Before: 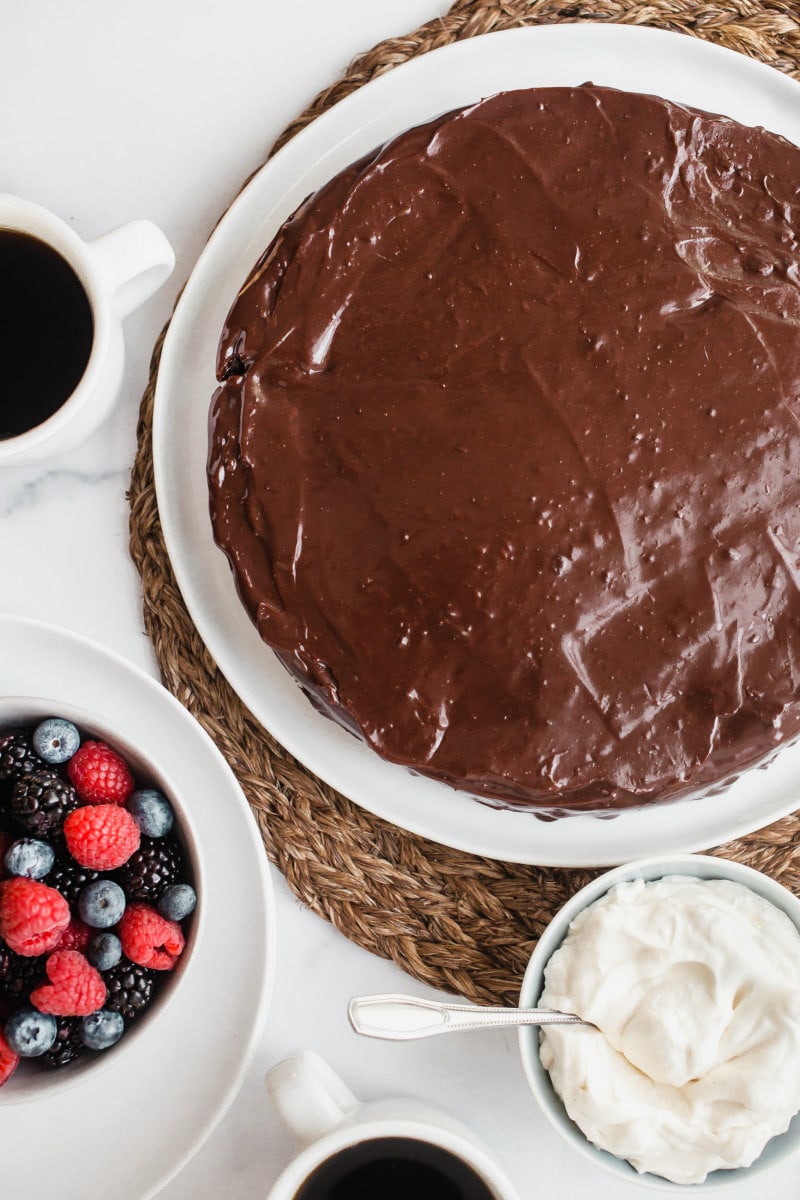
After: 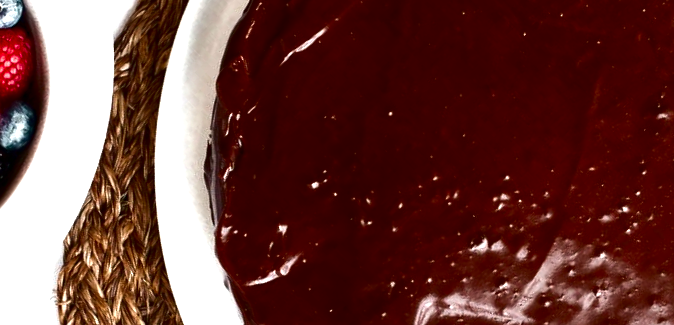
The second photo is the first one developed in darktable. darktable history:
exposure: black level correction 0, exposure 0.856 EV, compensate highlight preservation false
crop and rotate: angle -45.49°, top 16.443%, right 0.85%, bottom 11.68%
contrast brightness saturation: contrast 0.086, brightness -0.608, saturation 0.175
